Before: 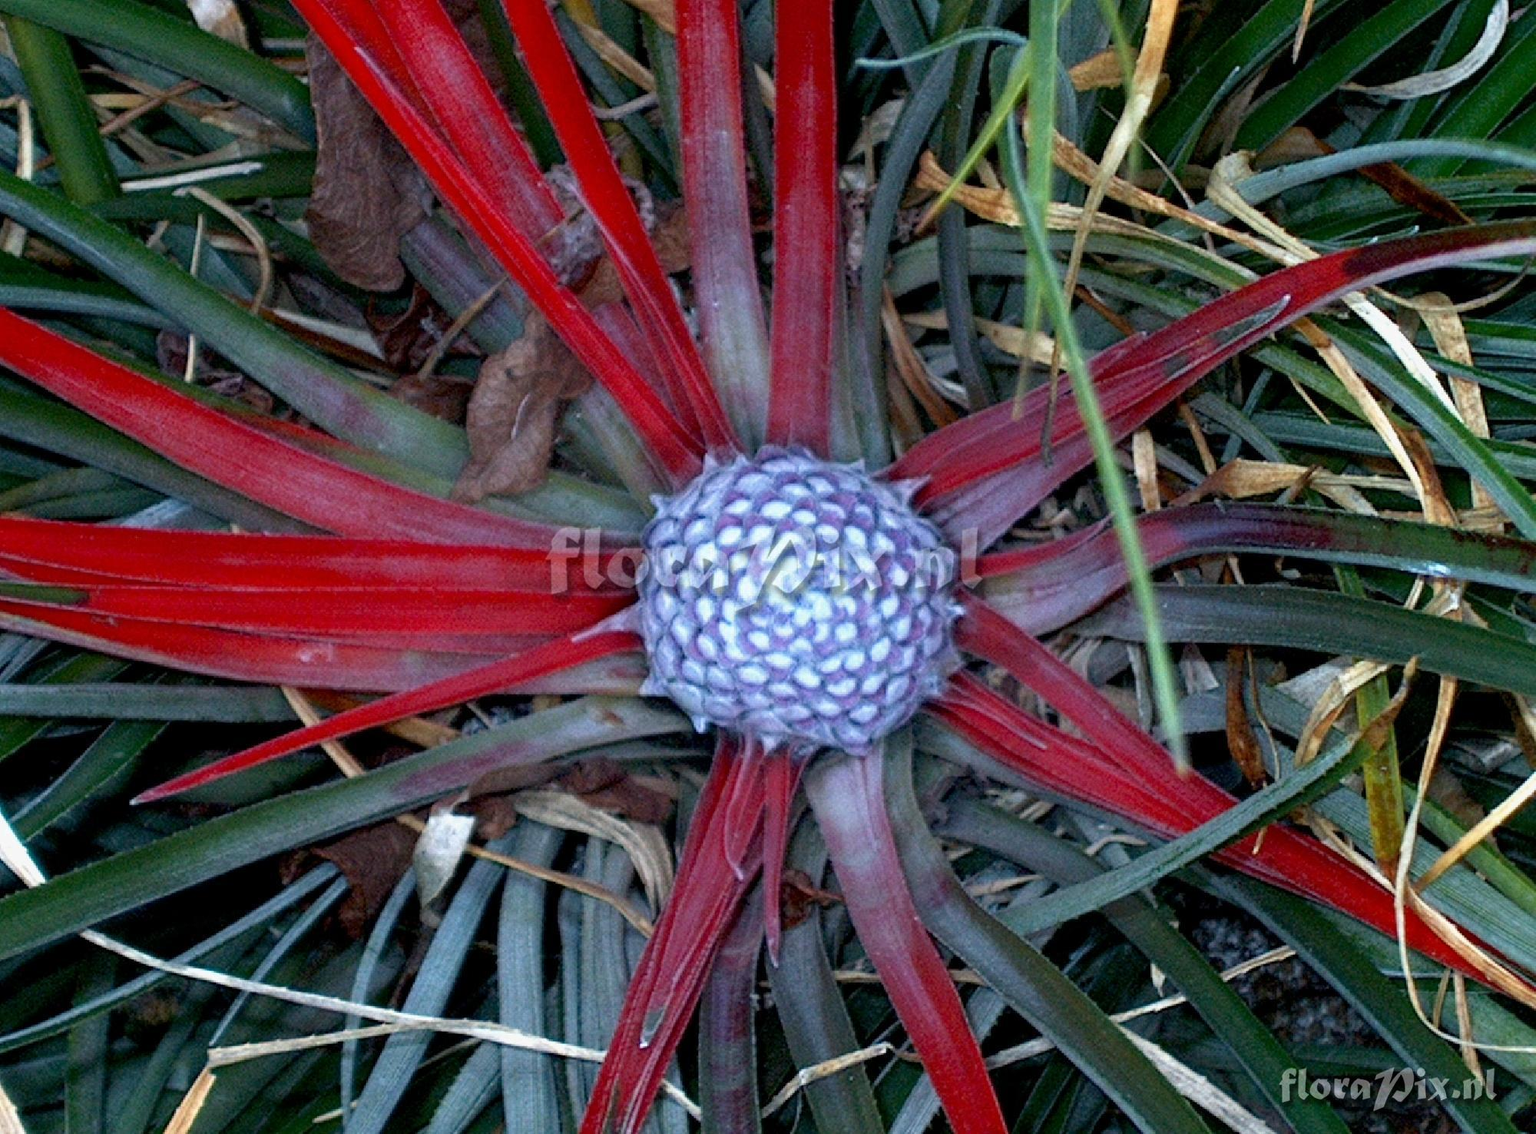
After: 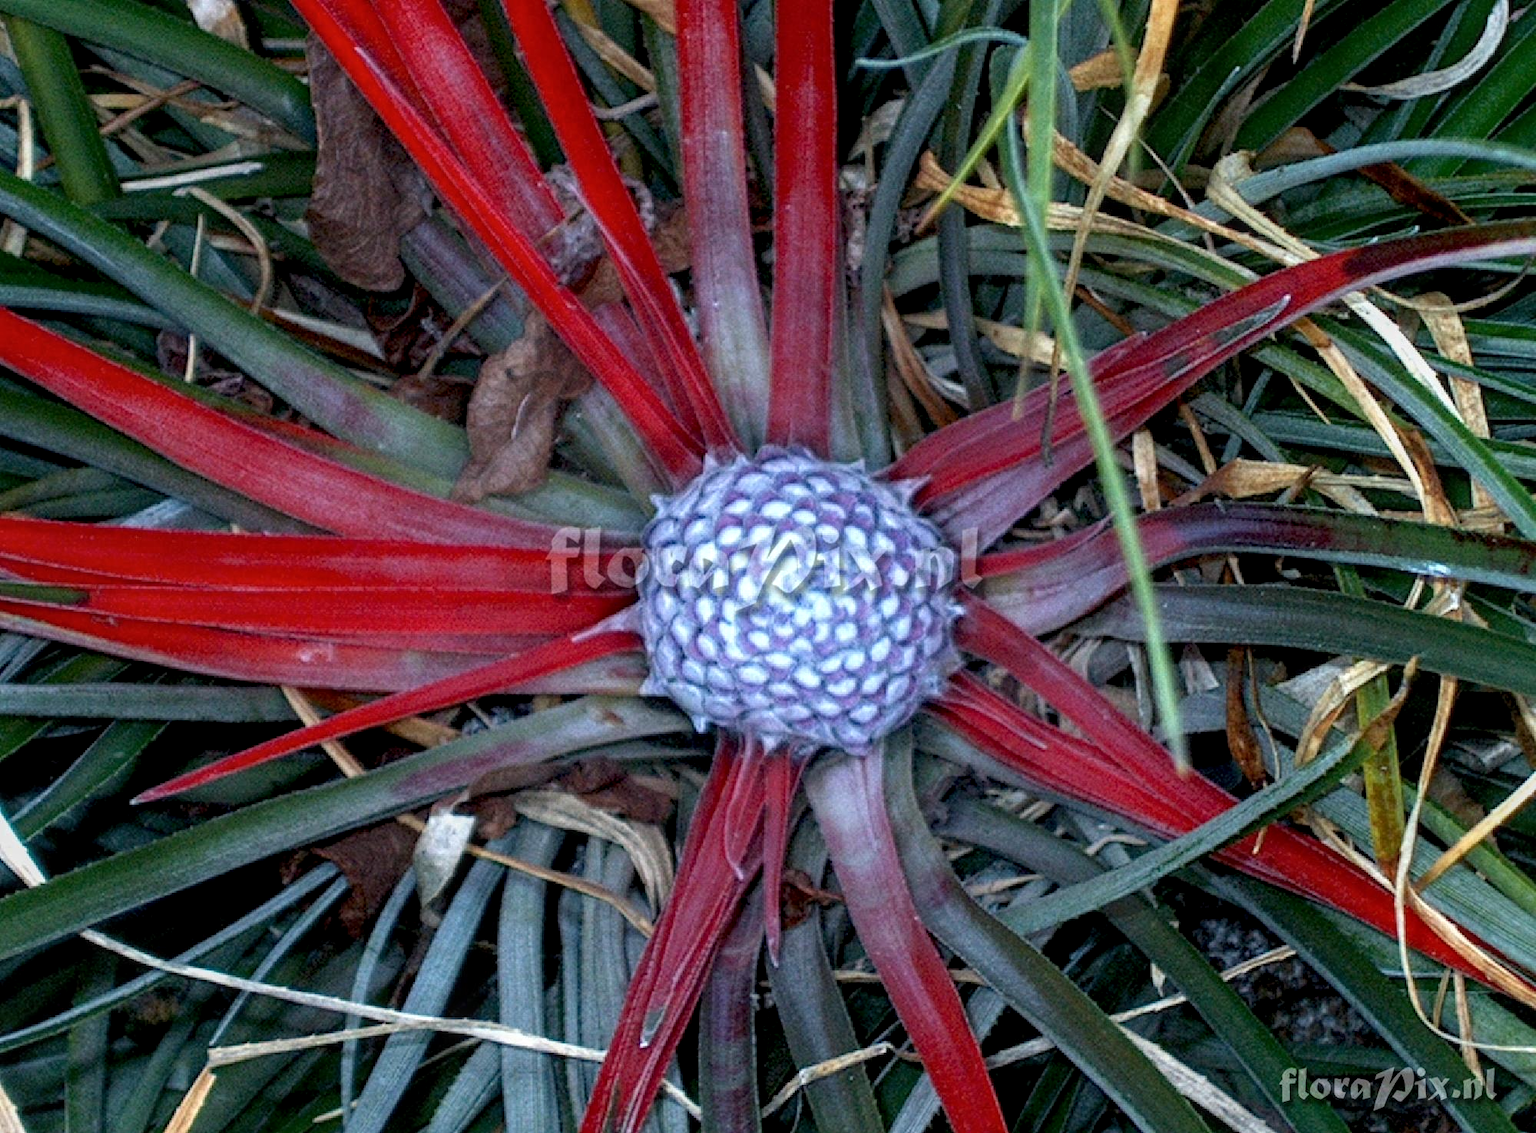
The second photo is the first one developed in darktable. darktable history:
white balance: emerald 1
local contrast: on, module defaults
